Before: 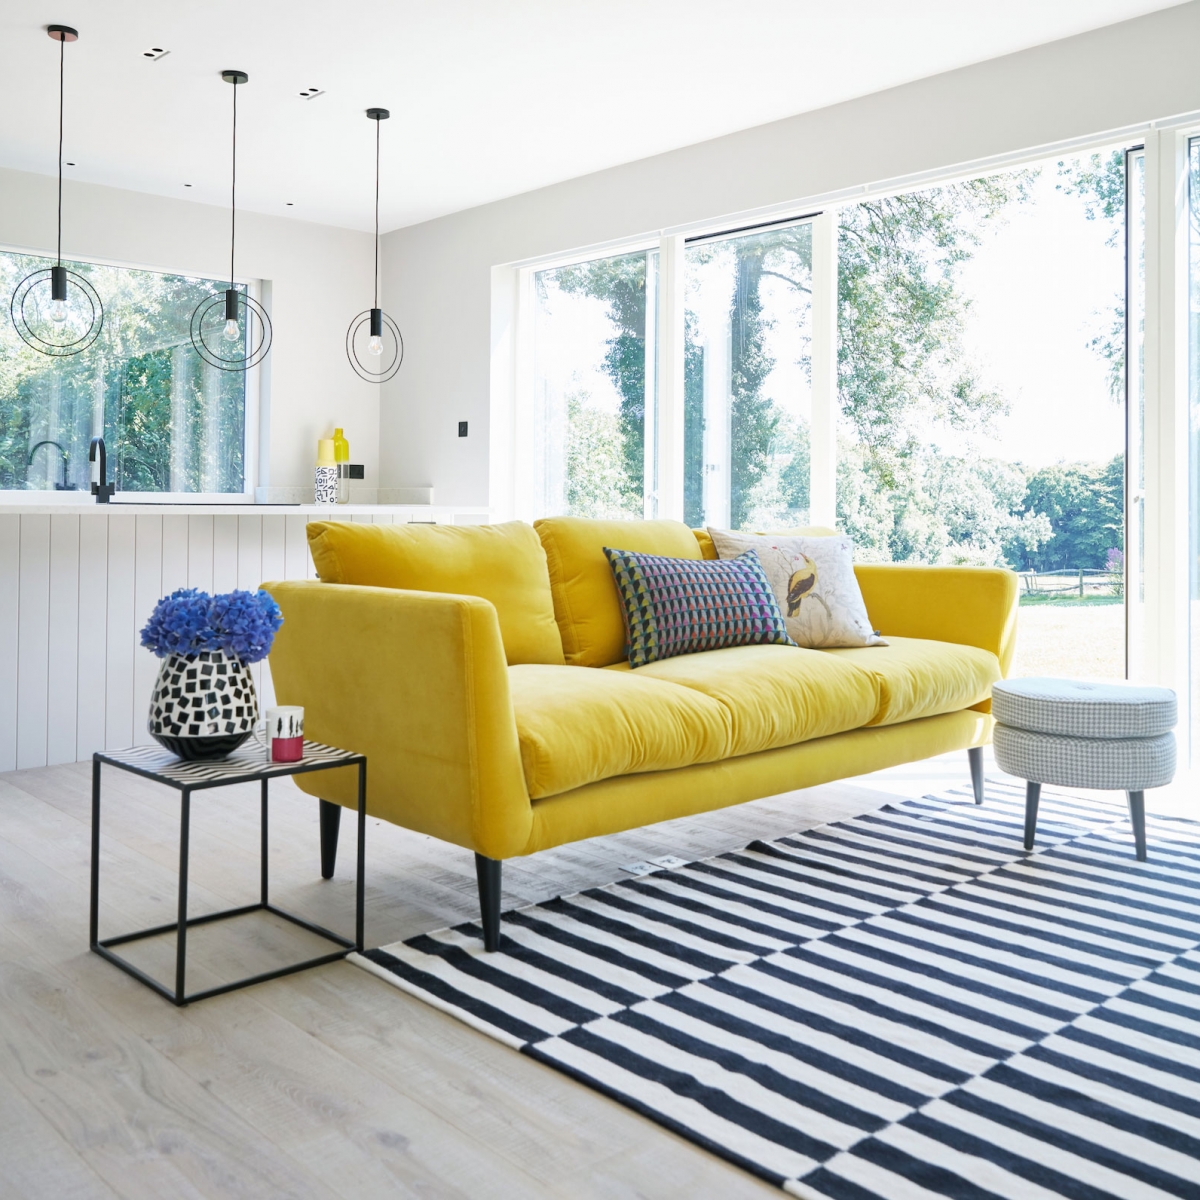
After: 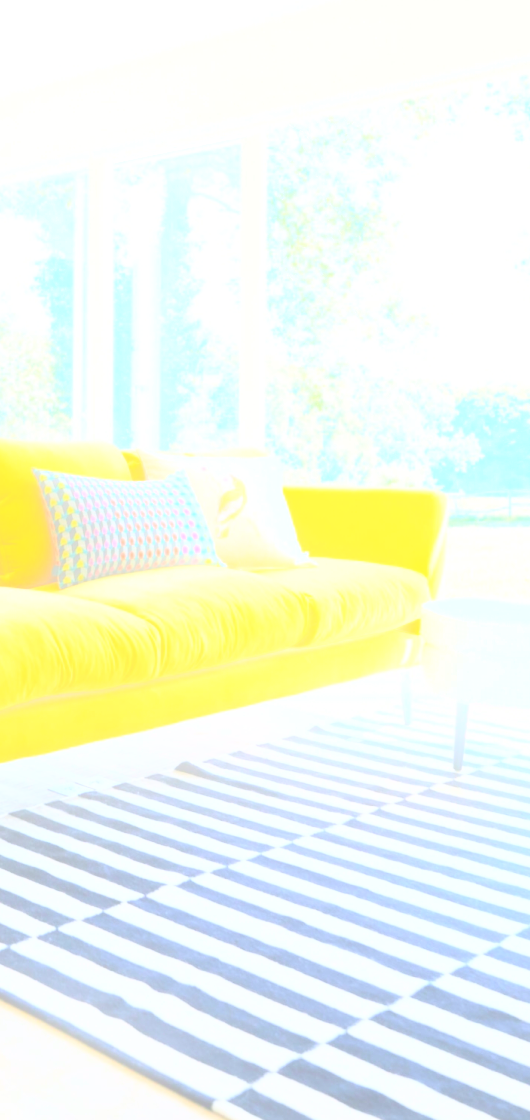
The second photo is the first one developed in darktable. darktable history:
crop: left 47.628%, top 6.643%, right 7.874%
bloom: on, module defaults
base curve: curves: ch0 [(0, 0) (0.018, 0.026) (0.143, 0.37) (0.33, 0.731) (0.458, 0.853) (0.735, 0.965) (0.905, 0.986) (1, 1)]
